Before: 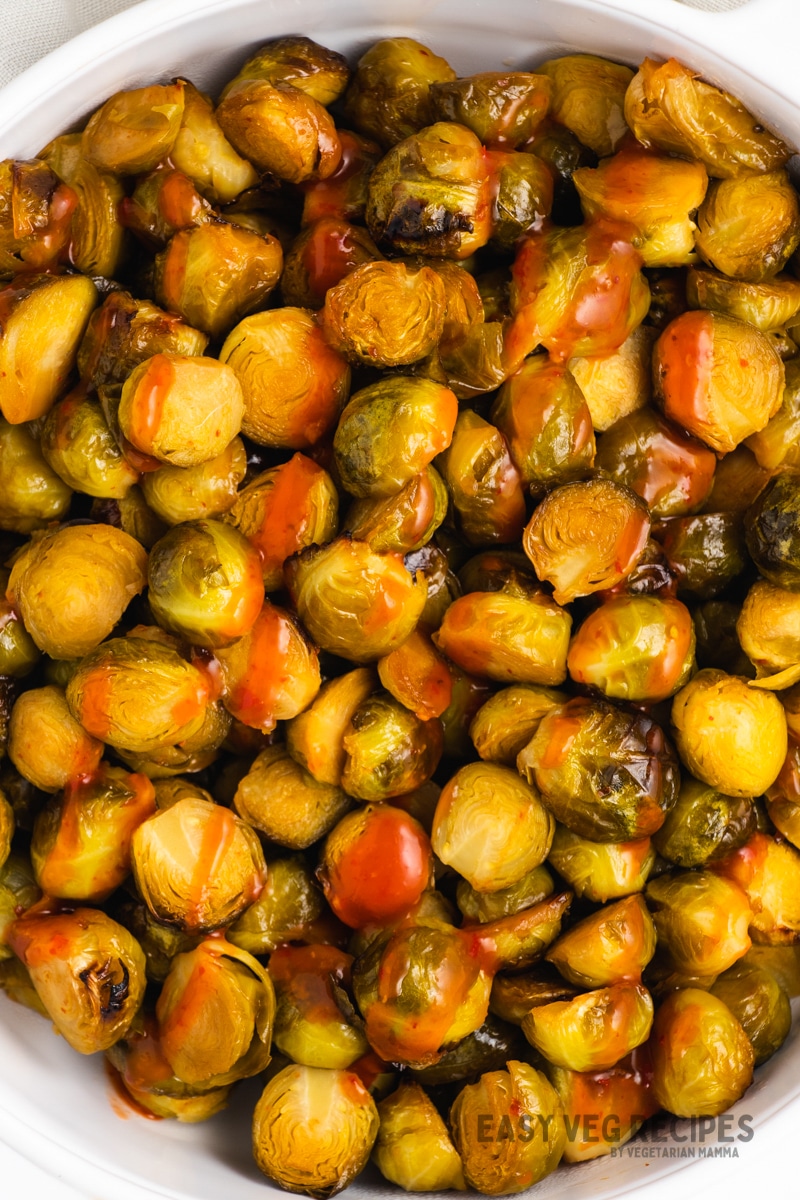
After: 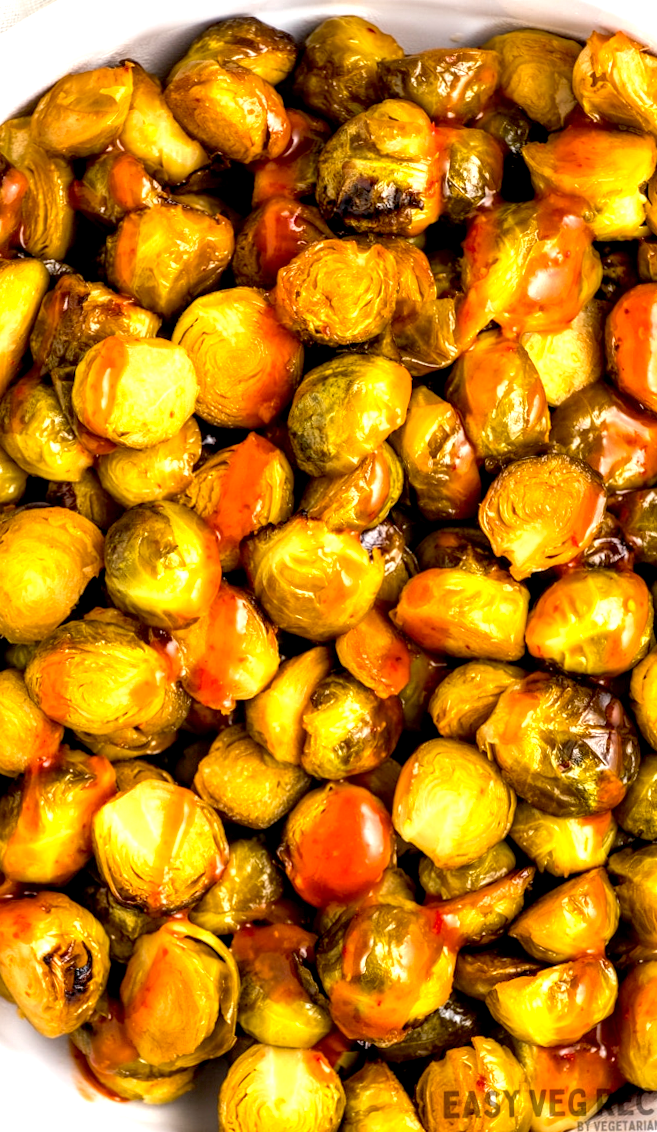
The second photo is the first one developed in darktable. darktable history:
exposure: black level correction 0.008, exposure 0.979 EV, compensate highlight preservation false
crop and rotate: angle 1°, left 4.281%, top 0.642%, right 11.383%, bottom 2.486%
local contrast: highlights 25%, detail 130%
